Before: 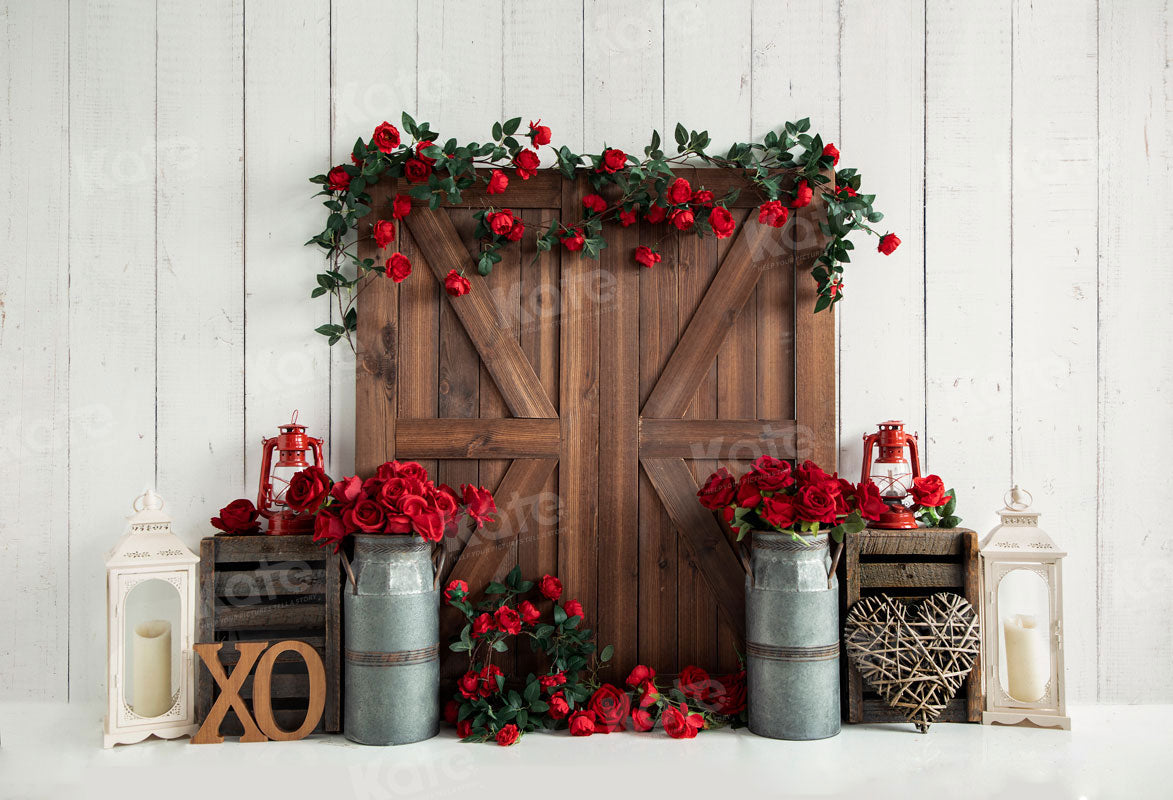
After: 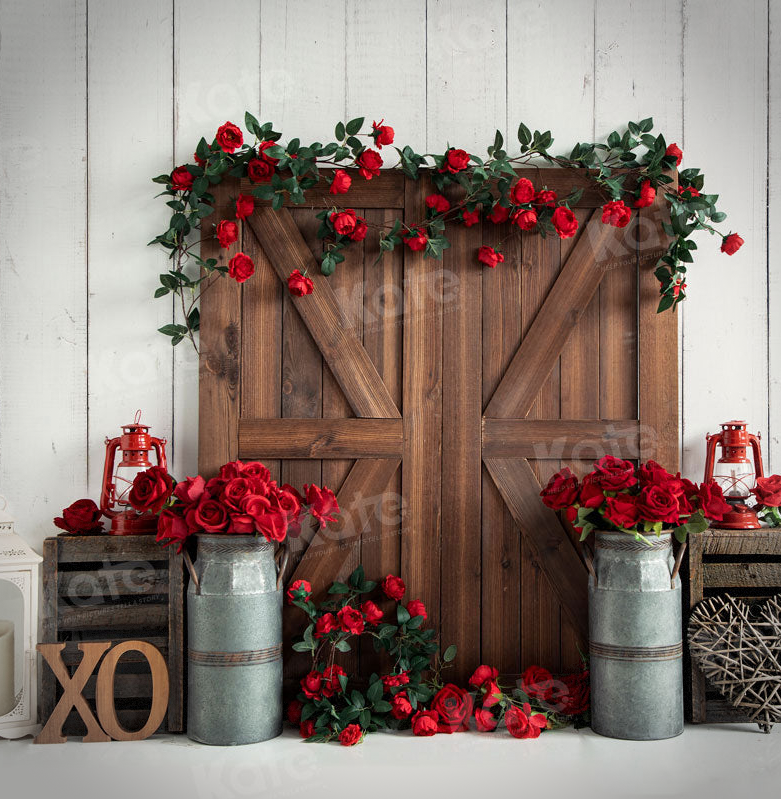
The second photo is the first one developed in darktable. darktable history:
crop and rotate: left 13.409%, right 19.924%
vignetting: dithering 8-bit output, unbound false
